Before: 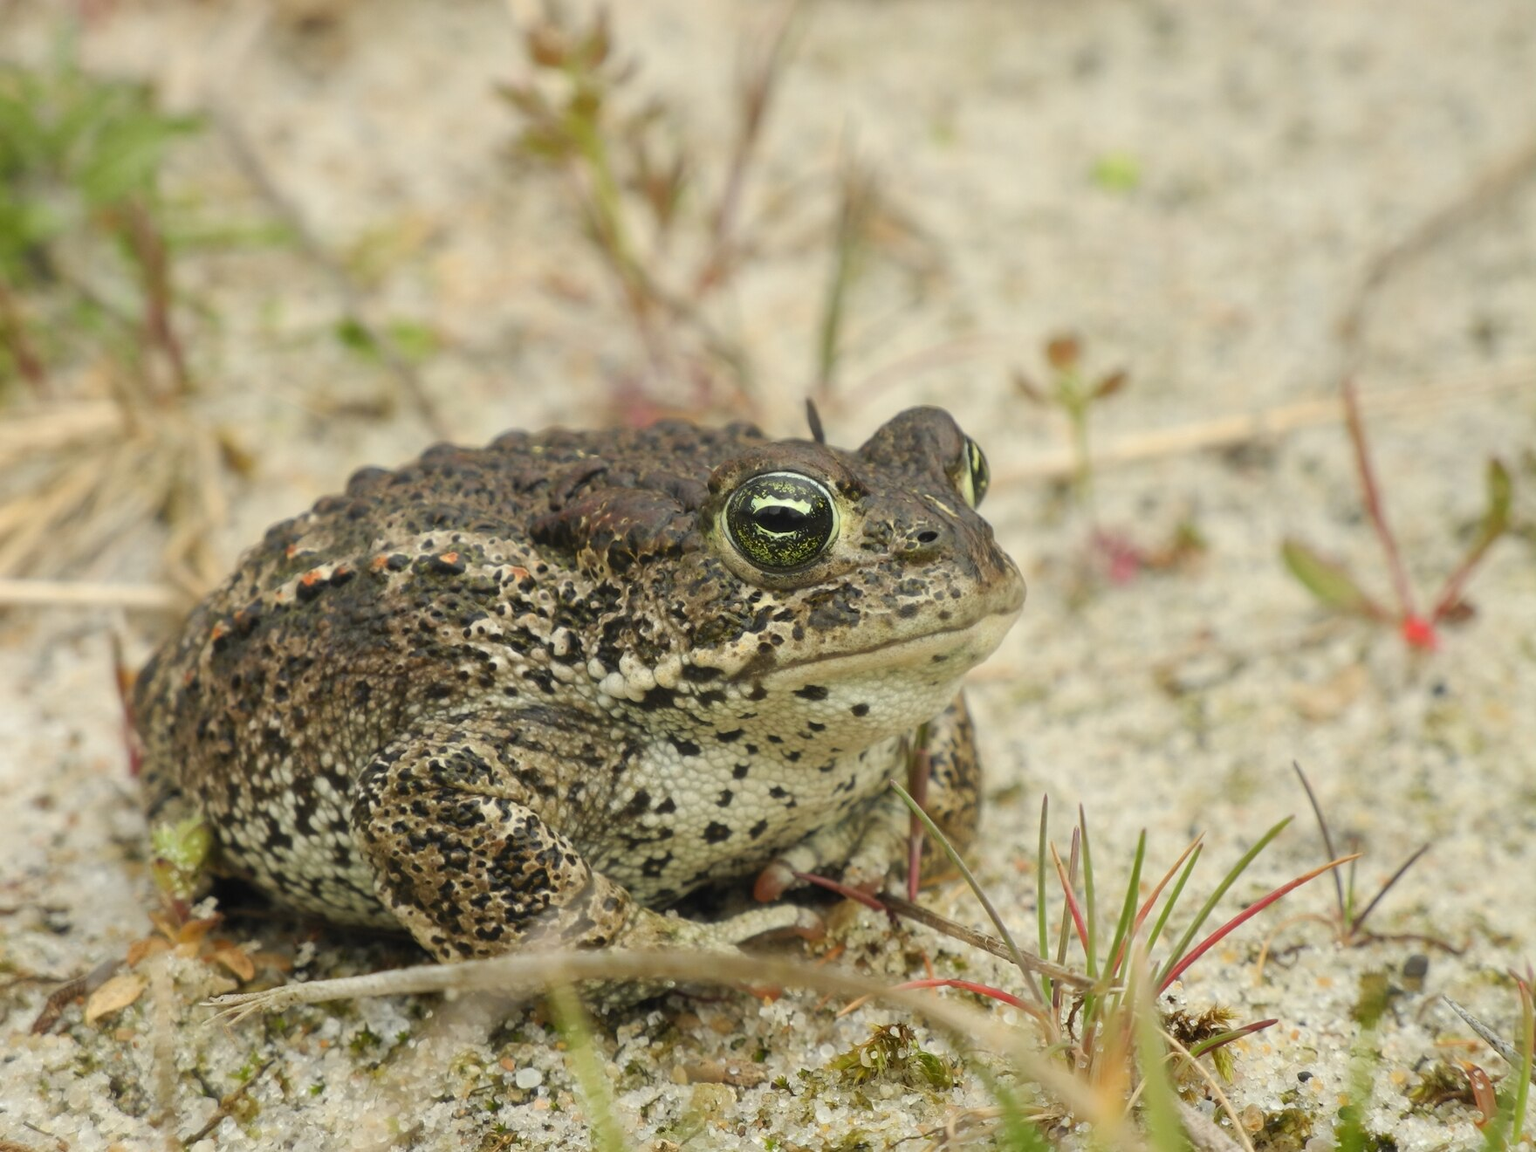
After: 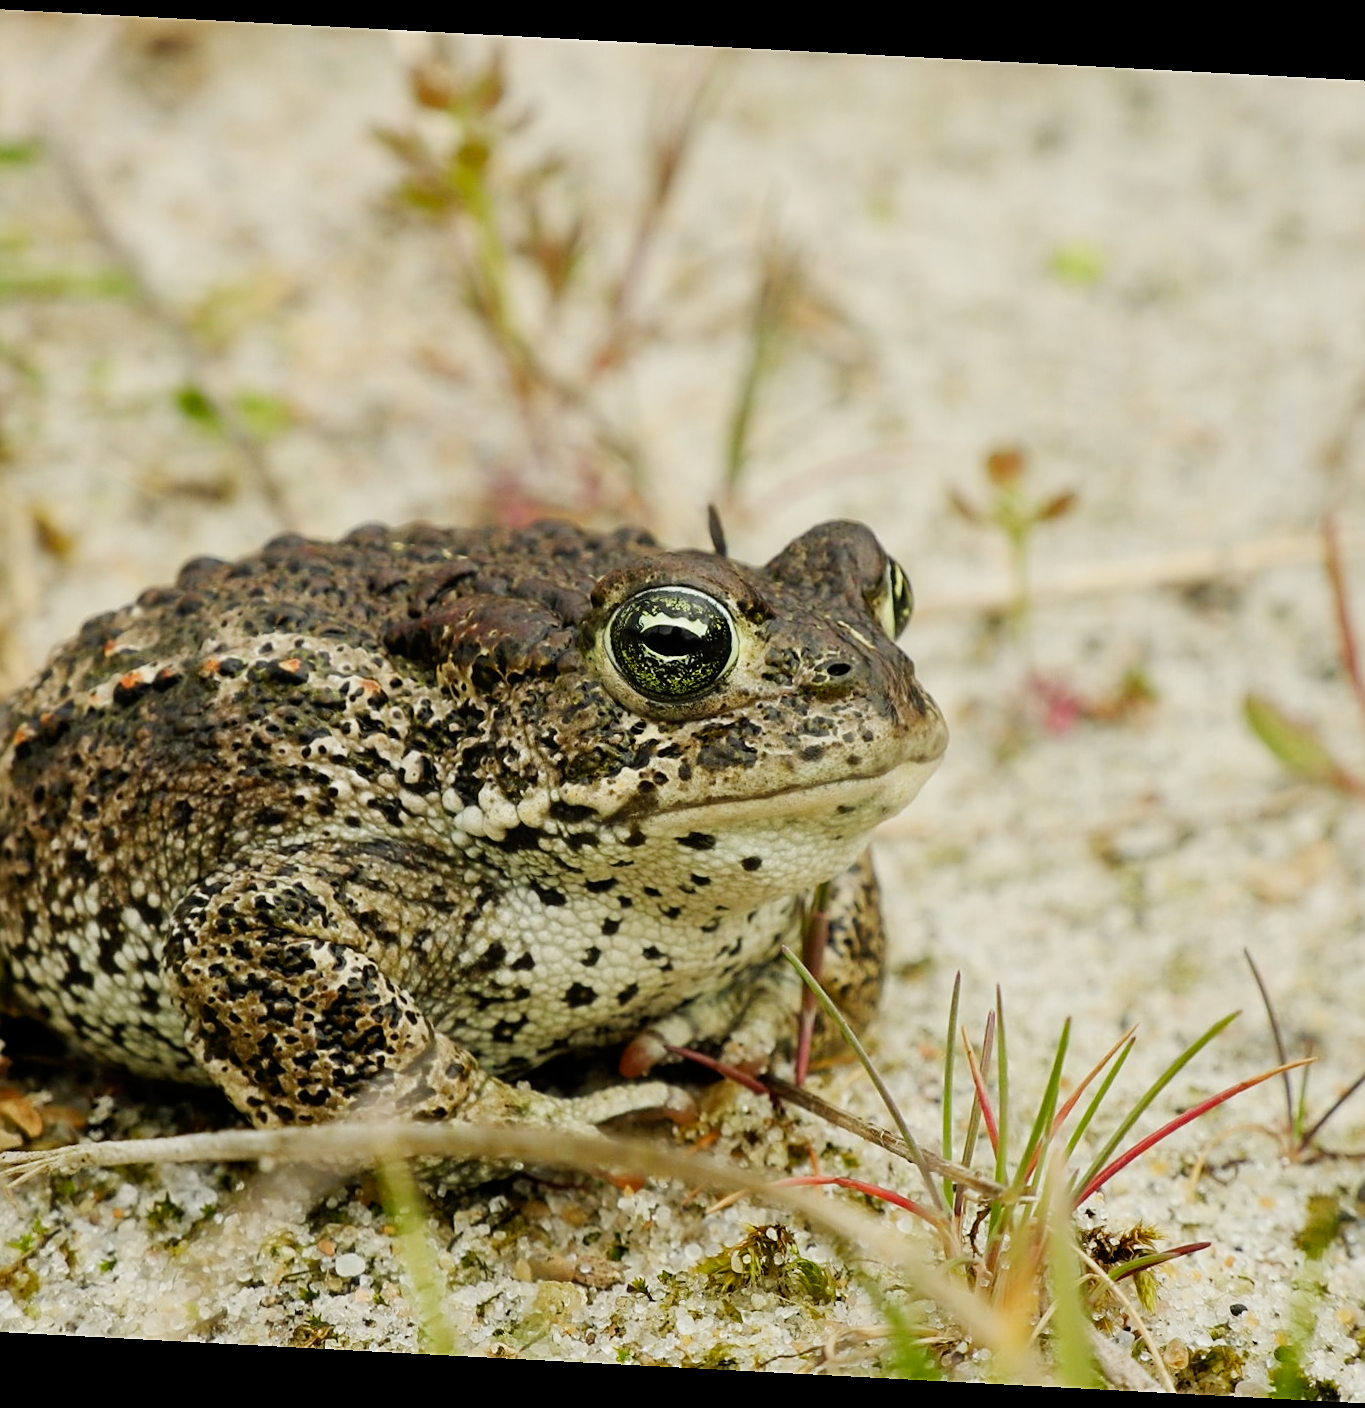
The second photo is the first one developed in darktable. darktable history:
sharpen: on, module defaults
crop and rotate: angle -2.99°, left 14.226%, top 0.015%, right 11.027%, bottom 0.082%
filmic rgb: black relative exposure -16 EV, white relative exposure 6.24 EV, hardness 5.07, contrast 1.342, preserve chrominance no, color science v5 (2021)
